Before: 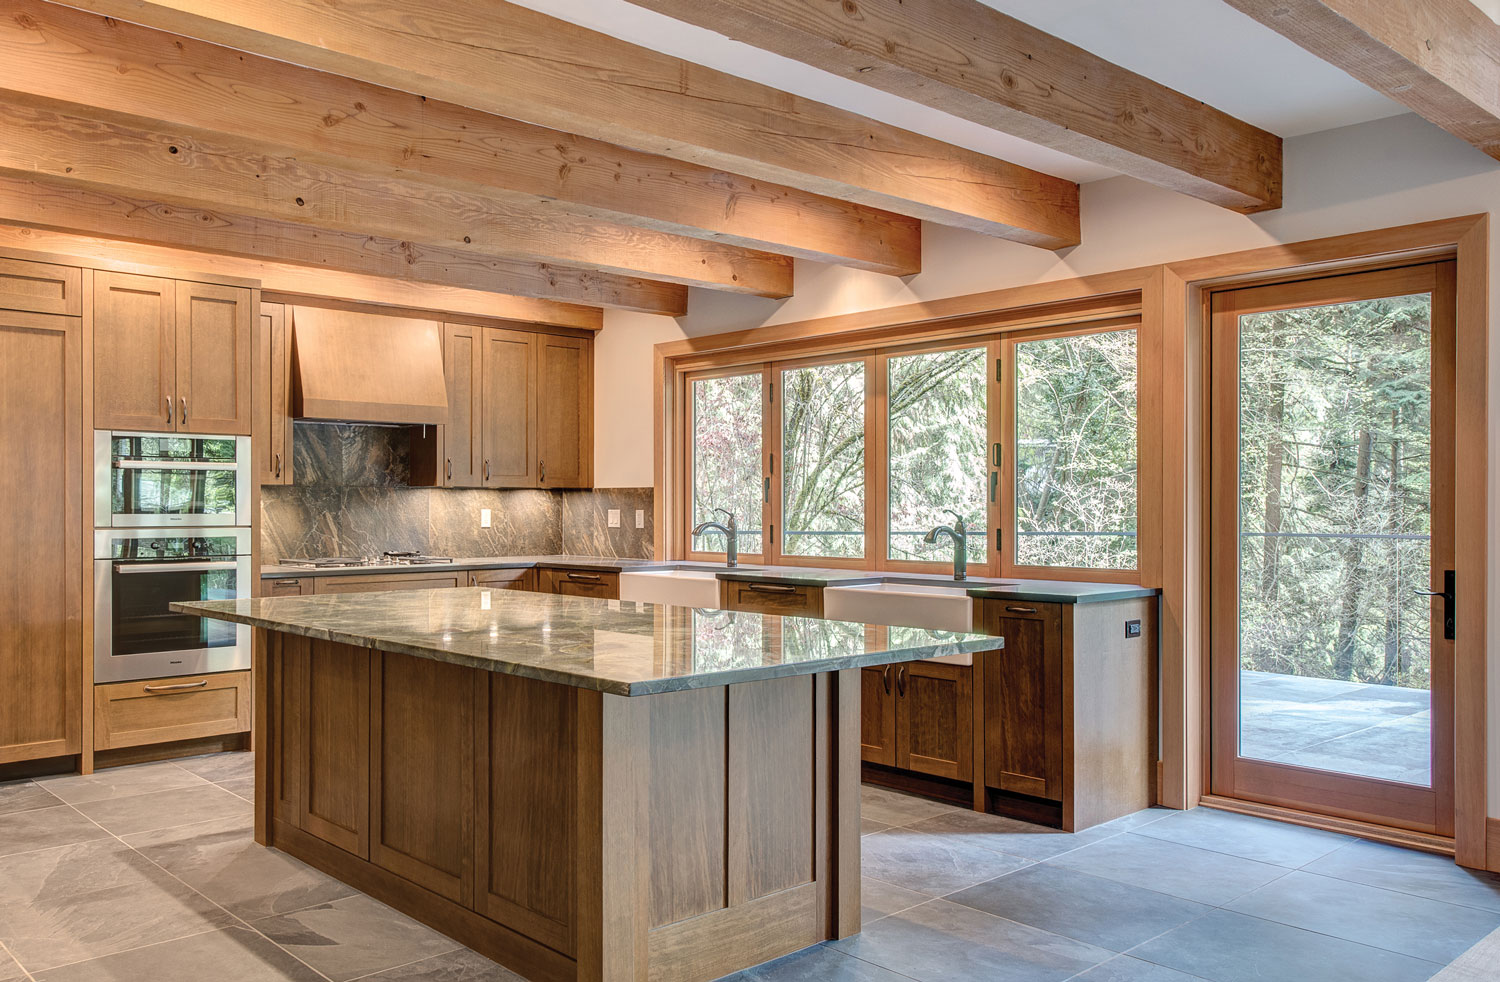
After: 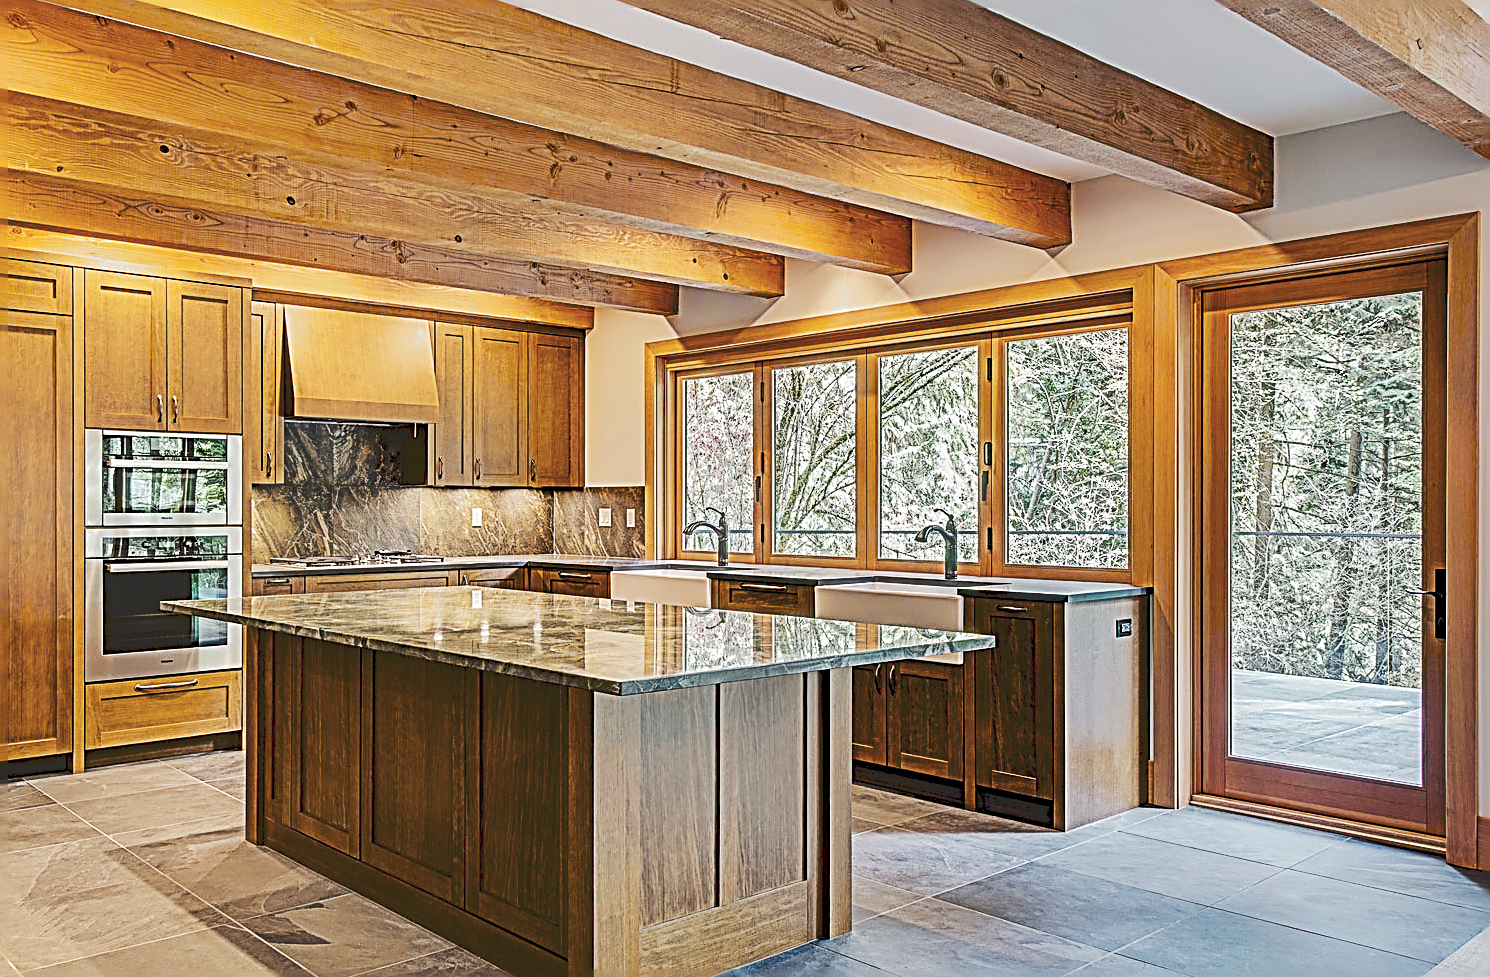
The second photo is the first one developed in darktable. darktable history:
sharpen: radius 3.158, amount 1.731
tone curve: curves: ch0 [(0, 0) (0.003, 0.145) (0.011, 0.15) (0.025, 0.15) (0.044, 0.156) (0.069, 0.161) (0.1, 0.169) (0.136, 0.175) (0.177, 0.184) (0.224, 0.196) (0.277, 0.234) (0.335, 0.291) (0.399, 0.391) (0.468, 0.505) (0.543, 0.633) (0.623, 0.742) (0.709, 0.826) (0.801, 0.882) (0.898, 0.93) (1, 1)], preserve colors none
color zones: curves: ch1 [(0, 0.292) (0.001, 0.292) (0.2, 0.264) (0.4, 0.248) (0.6, 0.248) (0.8, 0.264) (0.999, 0.292) (1, 0.292)]
crop and rotate: left 0.614%, top 0.179%, bottom 0.309%
color balance: input saturation 134.34%, contrast -10.04%, contrast fulcrum 19.67%, output saturation 133.51%
rgb curve: curves: ch0 [(0, 0) (0.175, 0.154) (0.785, 0.663) (1, 1)]
